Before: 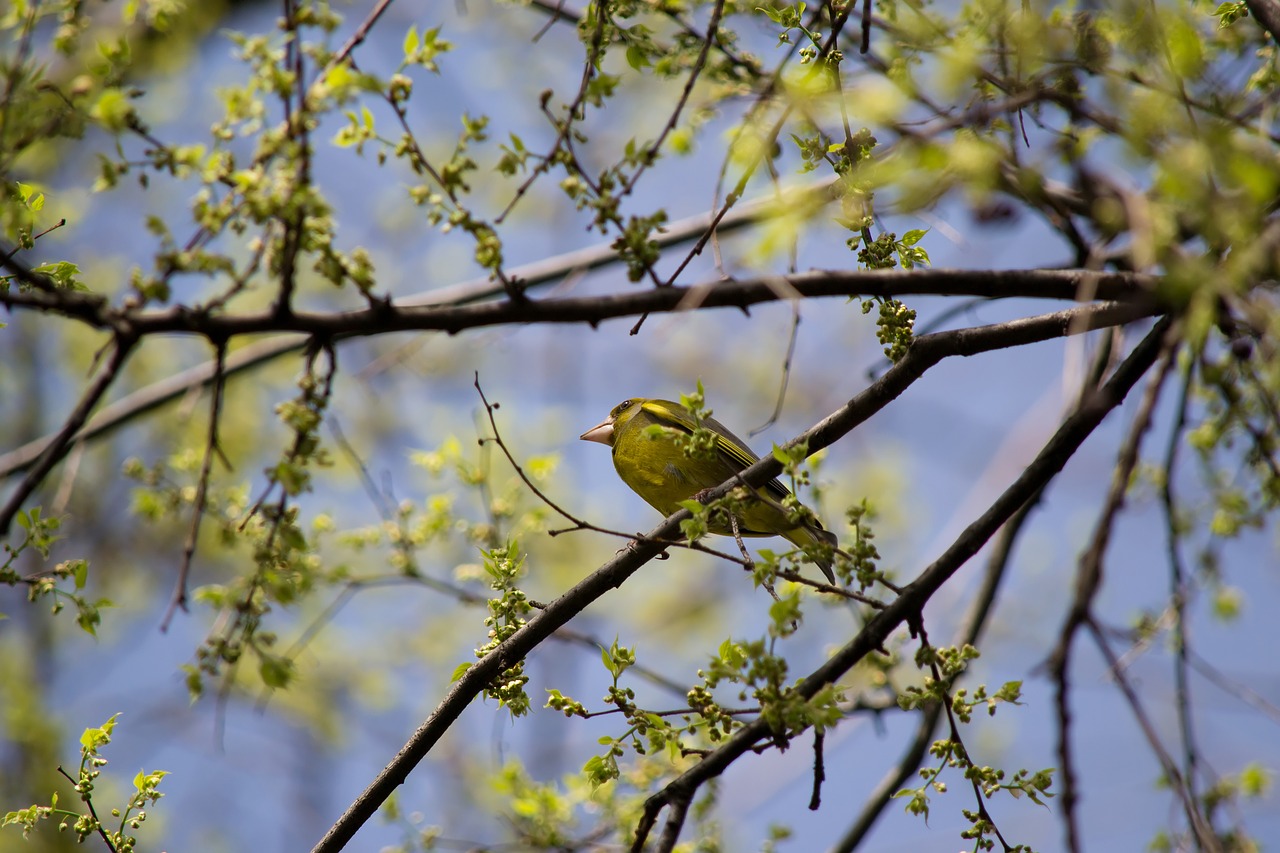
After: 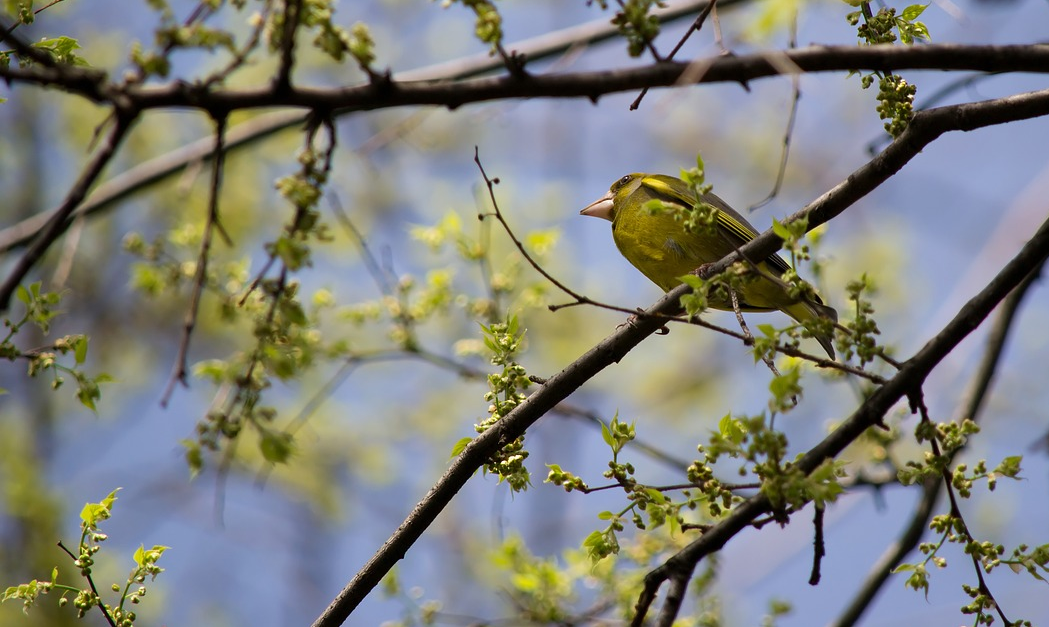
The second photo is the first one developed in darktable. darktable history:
crop: top 26.385%, right 17.98%
